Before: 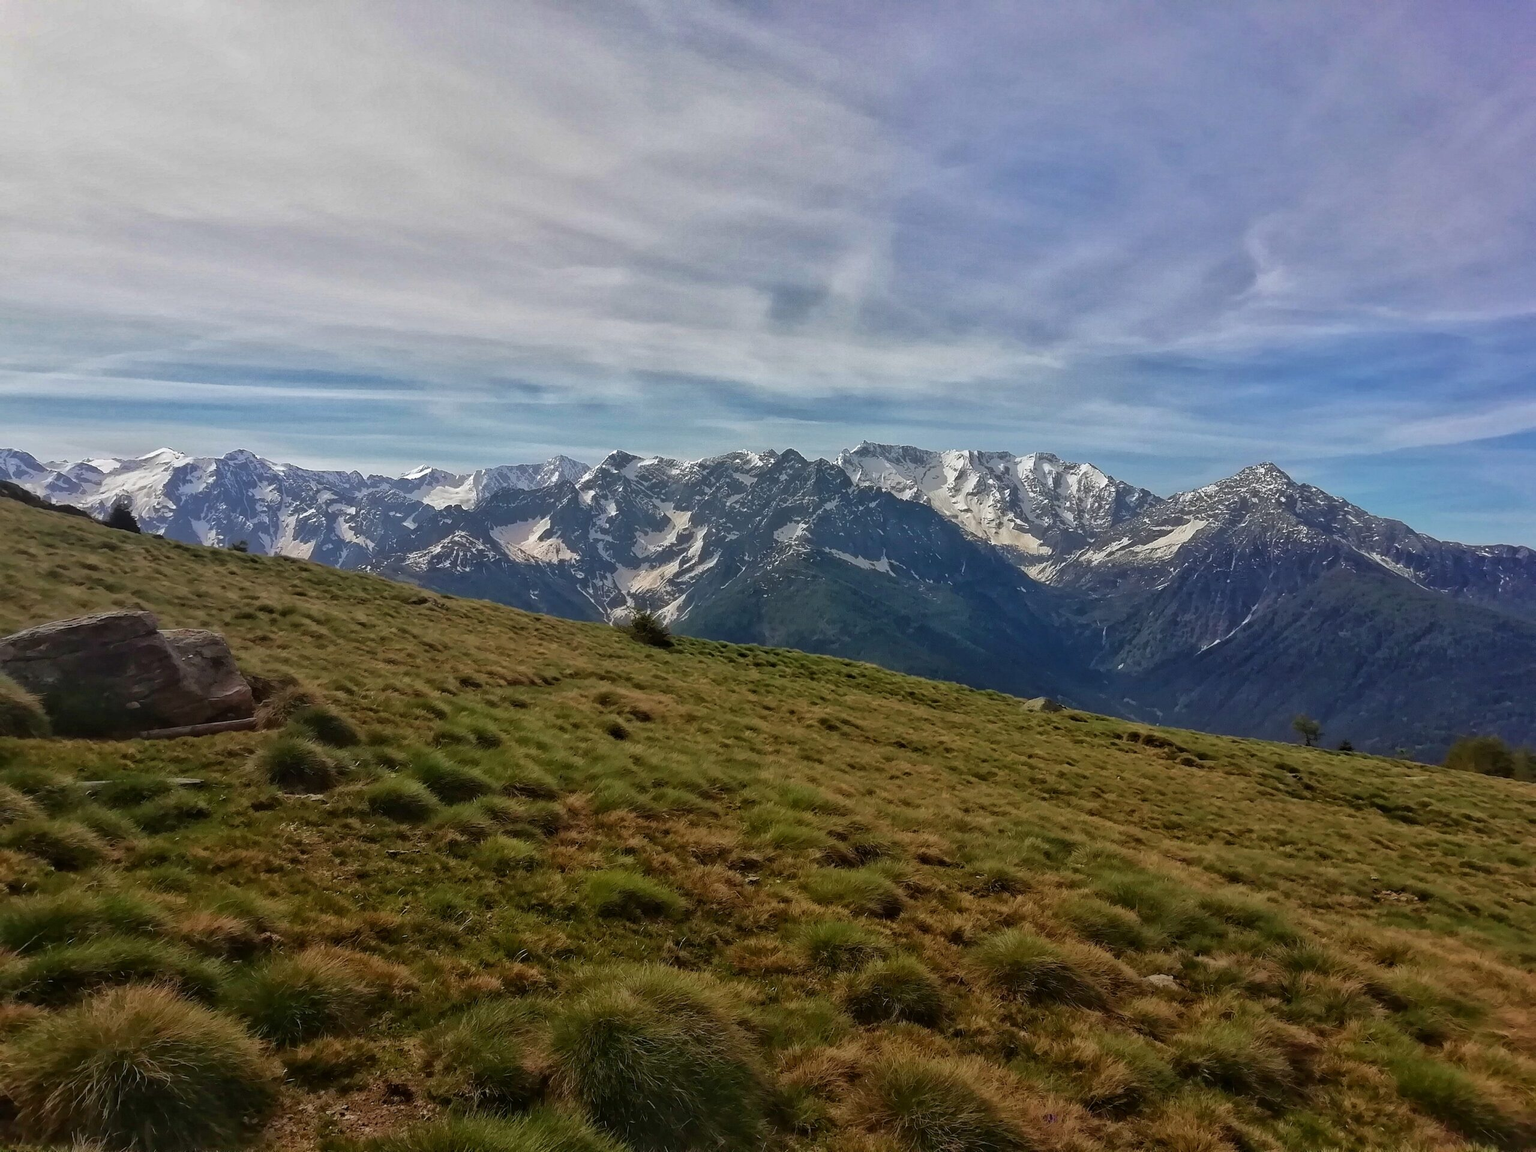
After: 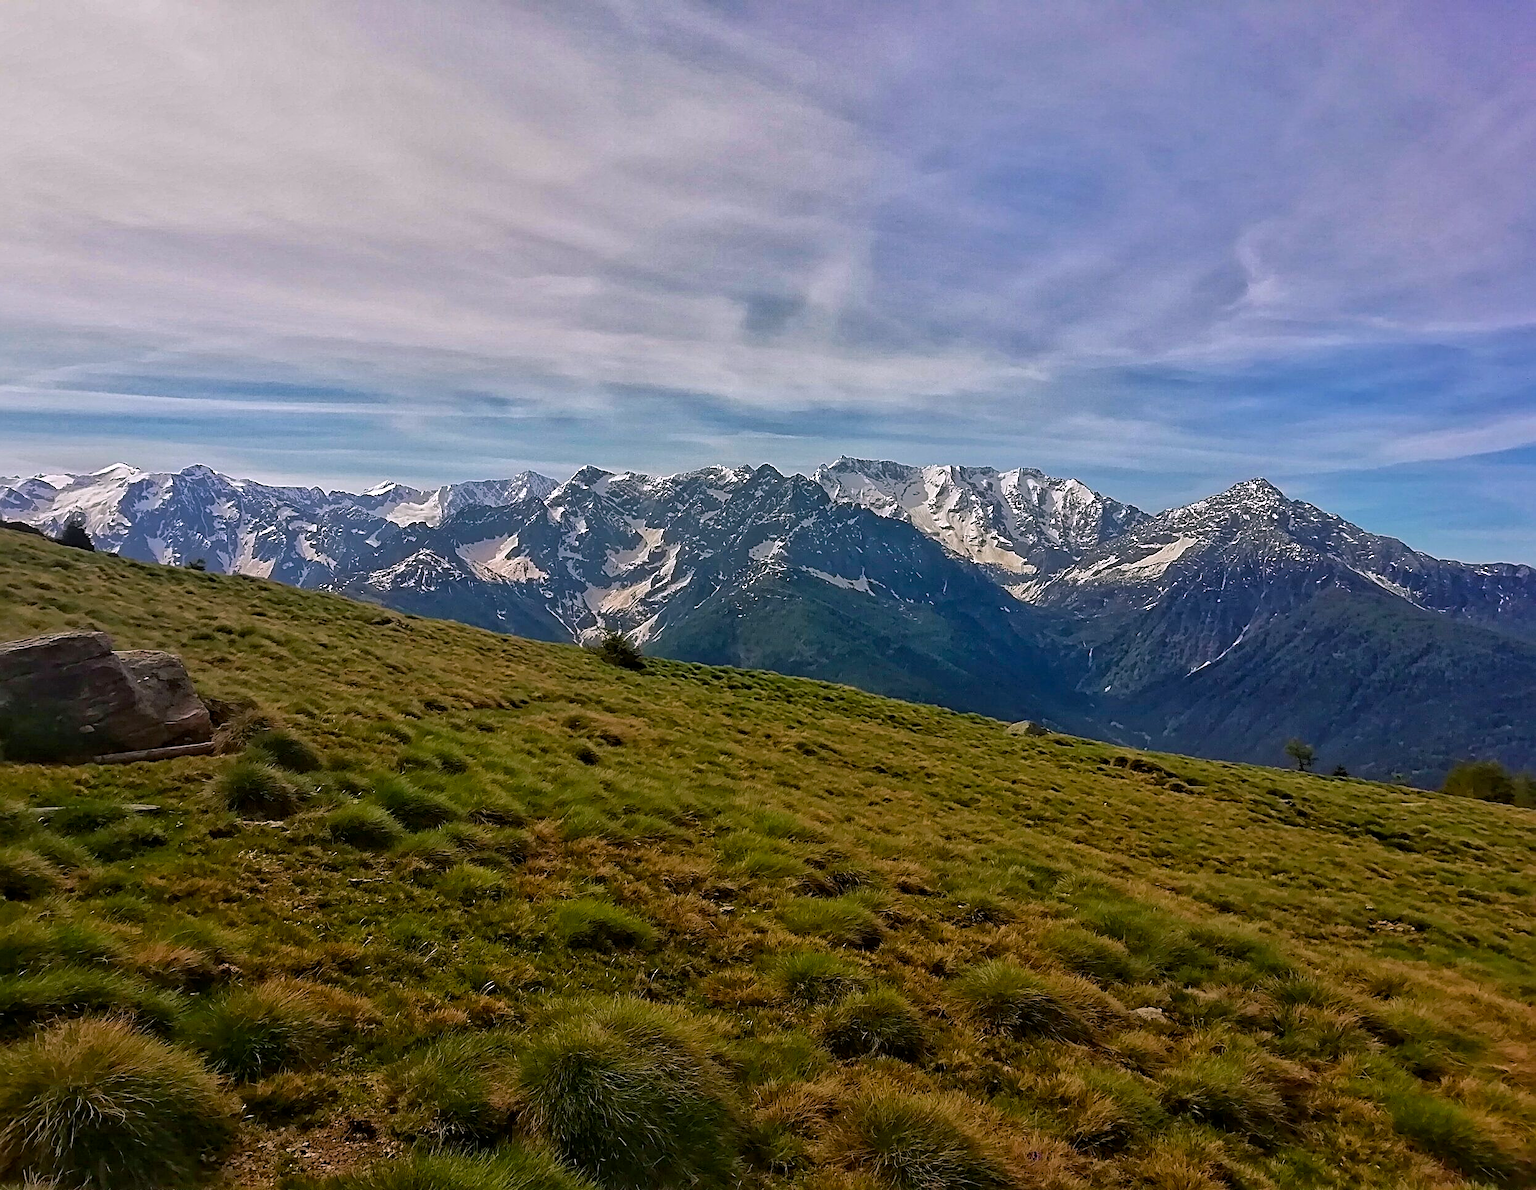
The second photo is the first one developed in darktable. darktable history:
sharpen: radius 3.025, amount 0.757
crop and rotate: left 3.238%
color balance rgb: shadows lift › chroma 2%, shadows lift › hue 217.2°, power › chroma 0.25%, power › hue 60°, highlights gain › chroma 1.5%, highlights gain › hue 309.6°, global offset › luminance -0.25%, perceptual saturation grading › global saturation 15%, global vibrance 15%
